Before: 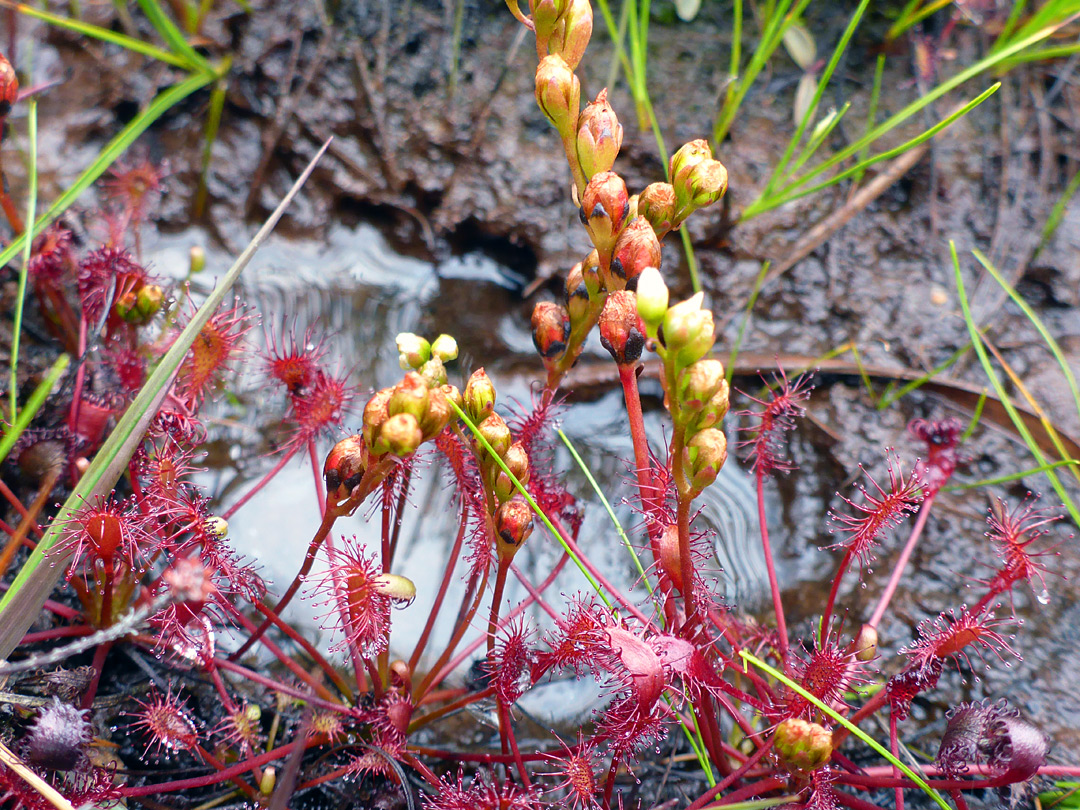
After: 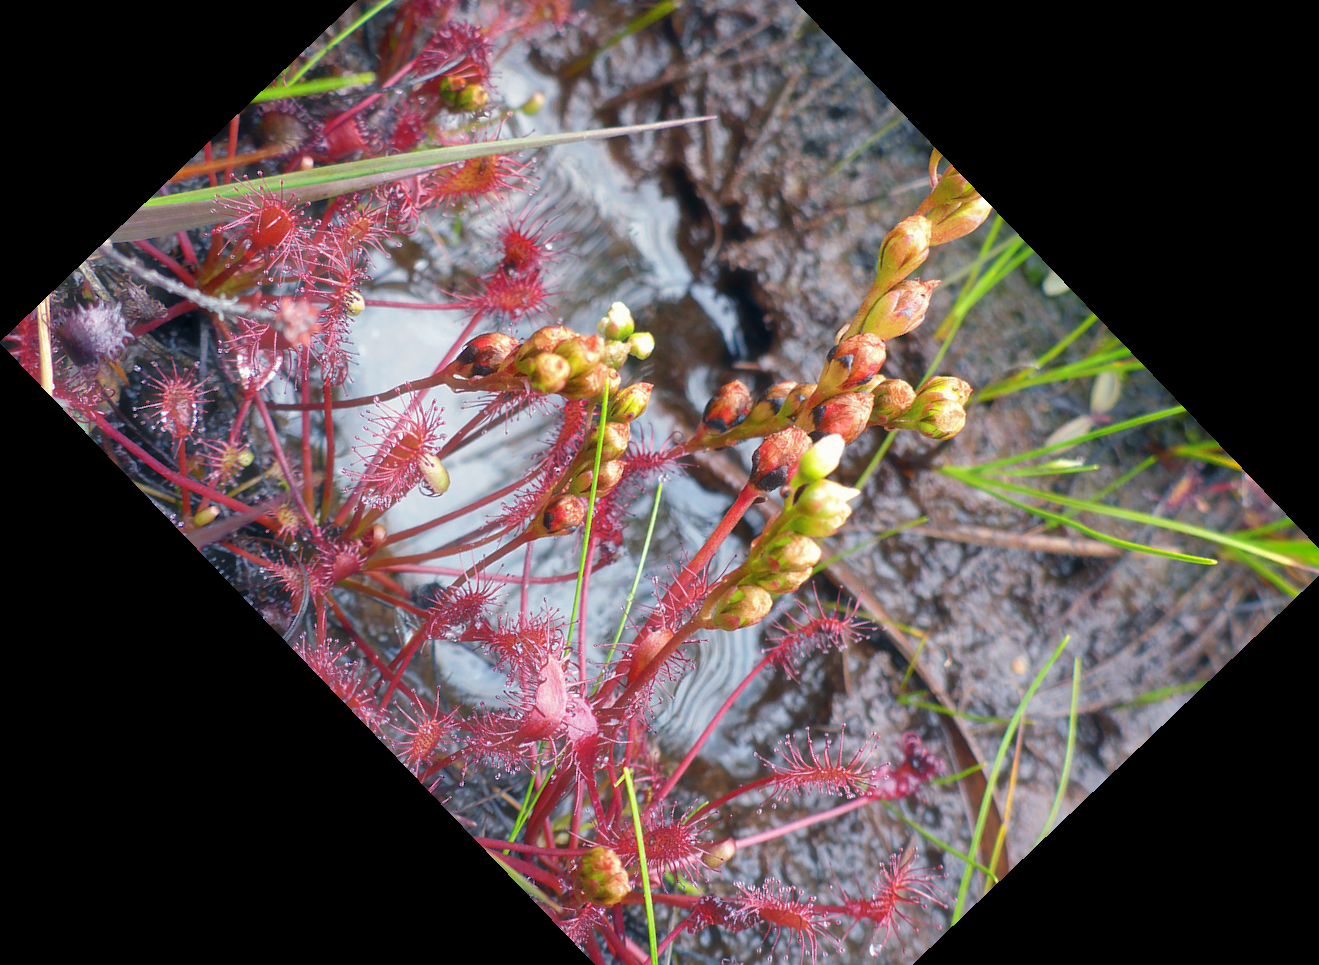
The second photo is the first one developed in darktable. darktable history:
crop and rotate: angle -46.26°, top 16.234%, right 0.912%, bottom 11.704%
shadows and highlights: on, module defaults
haze removal: strength -0.1, adaptive false
